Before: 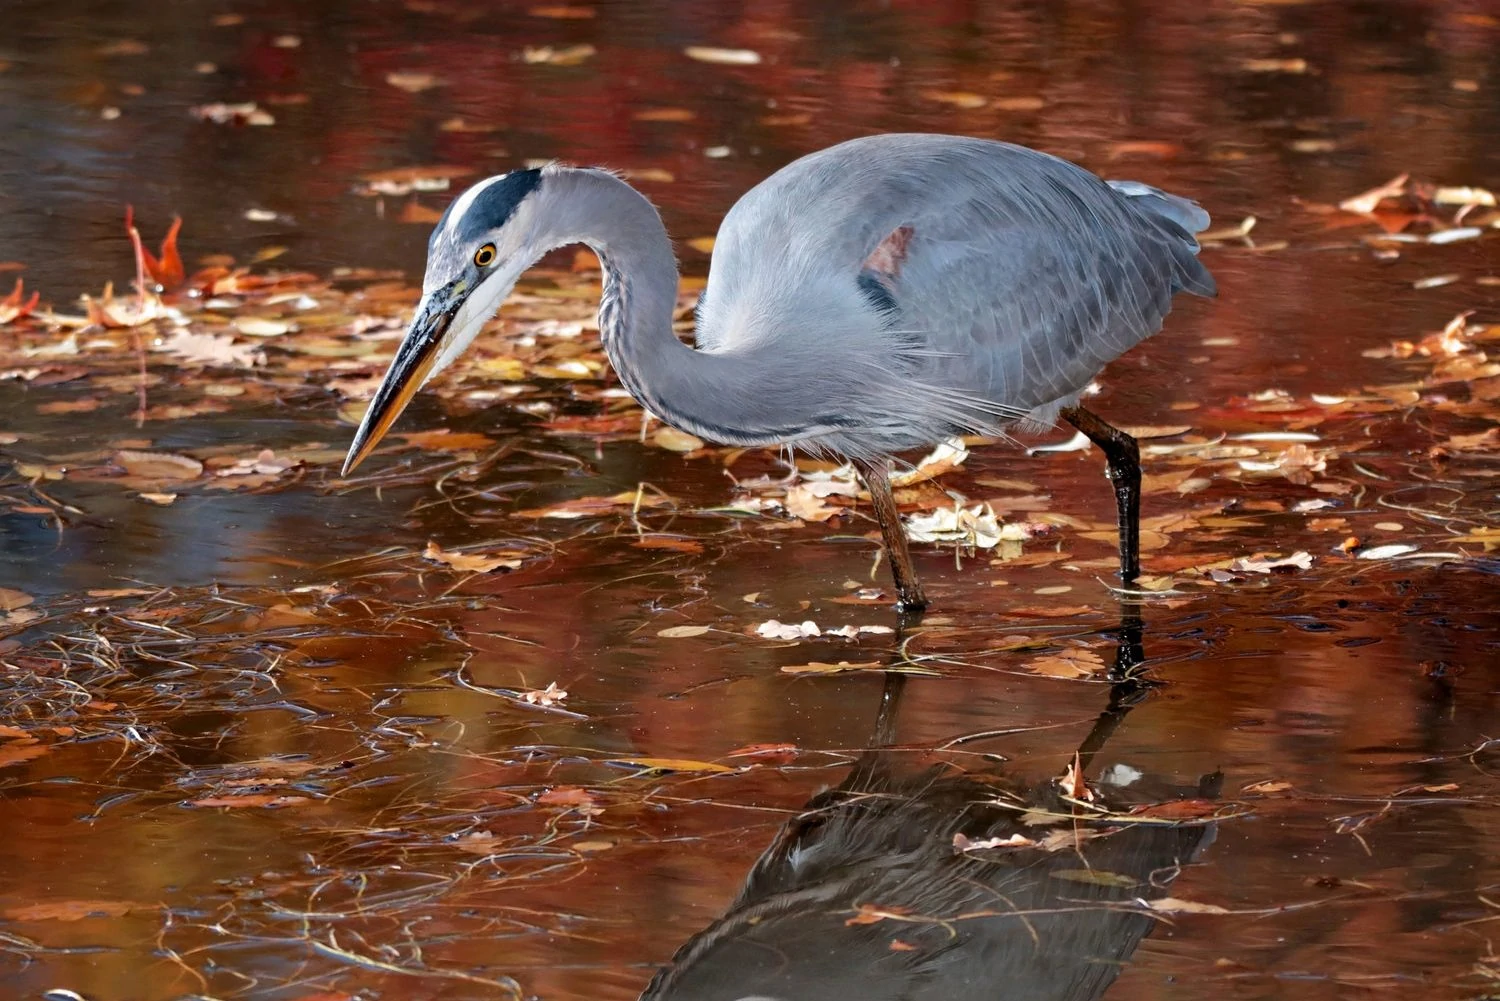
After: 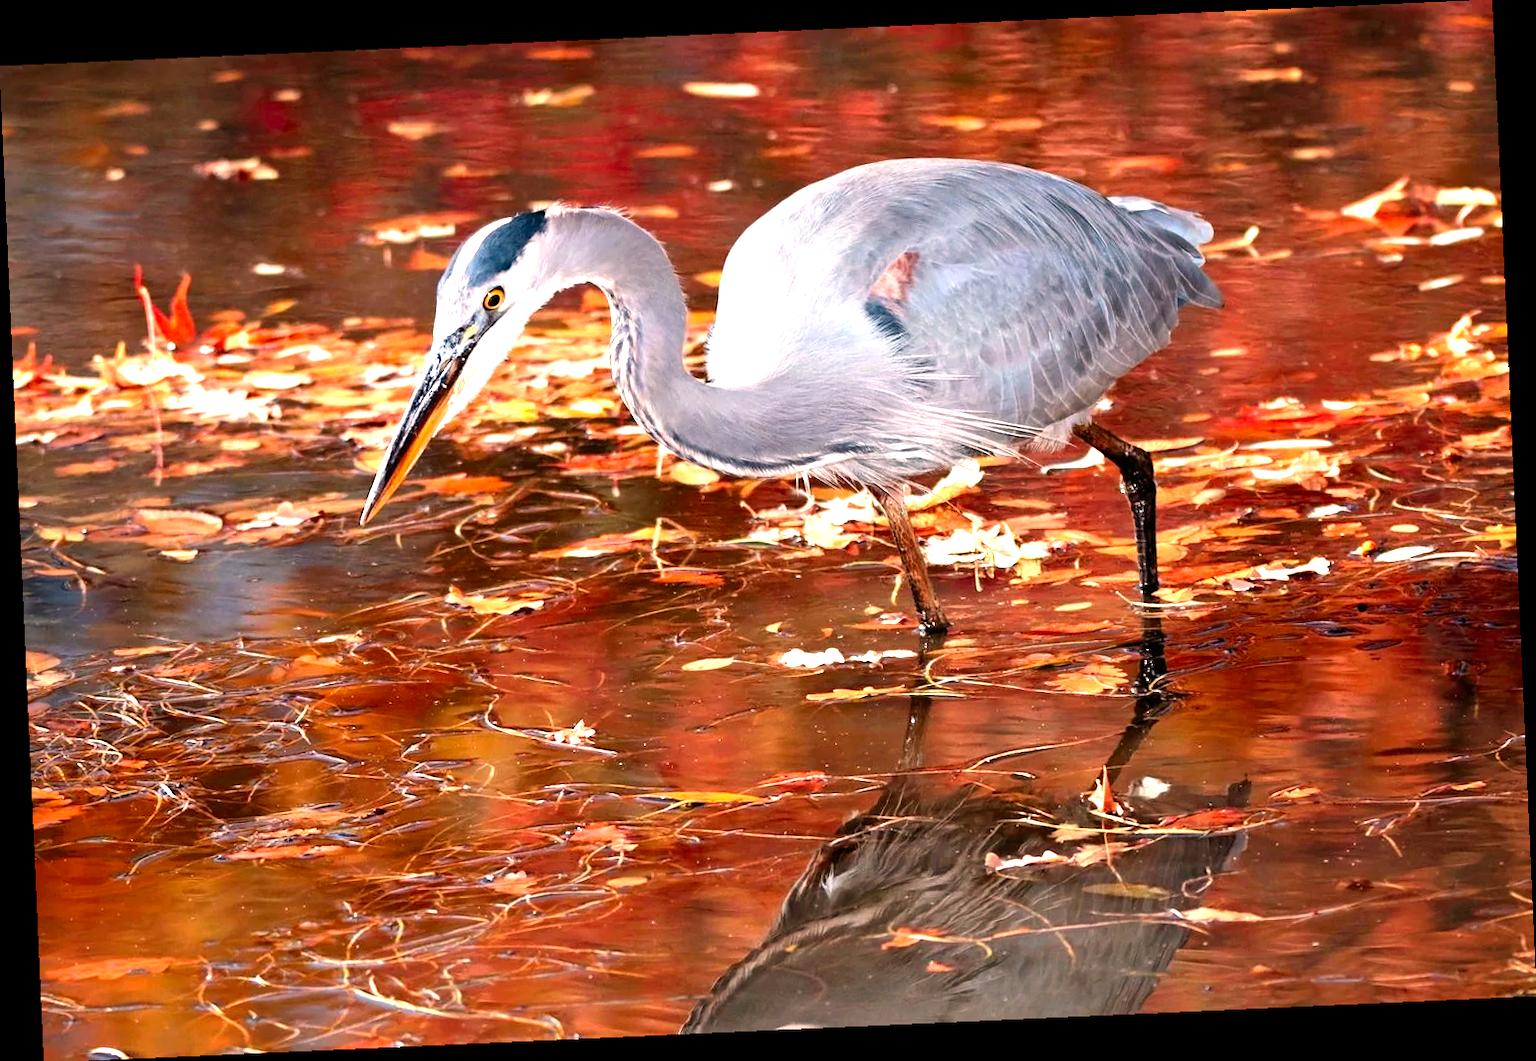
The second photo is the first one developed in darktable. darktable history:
levels: levels [0, 0.352, 0.703]
contrast brightness saturation: contrast 0.04, saturation 0.07
white balance: red 1.127, blue 0.943
rotate and perspective: rotation -2.56°, automatic cropping off
